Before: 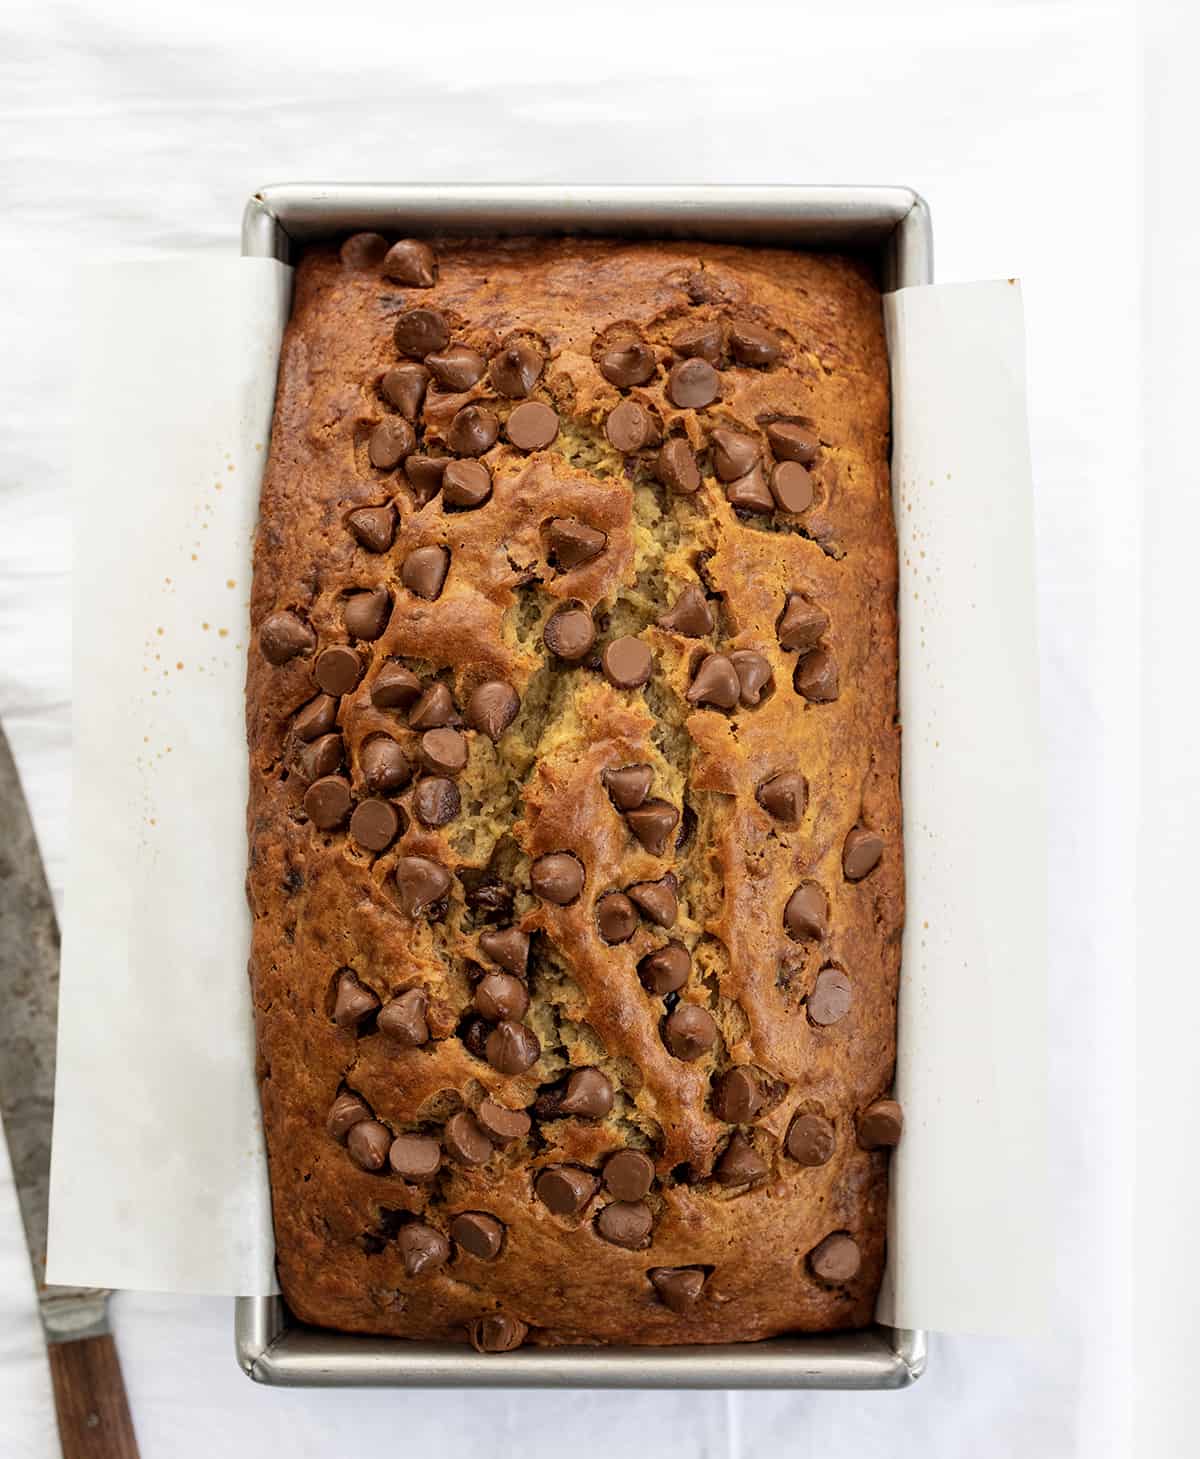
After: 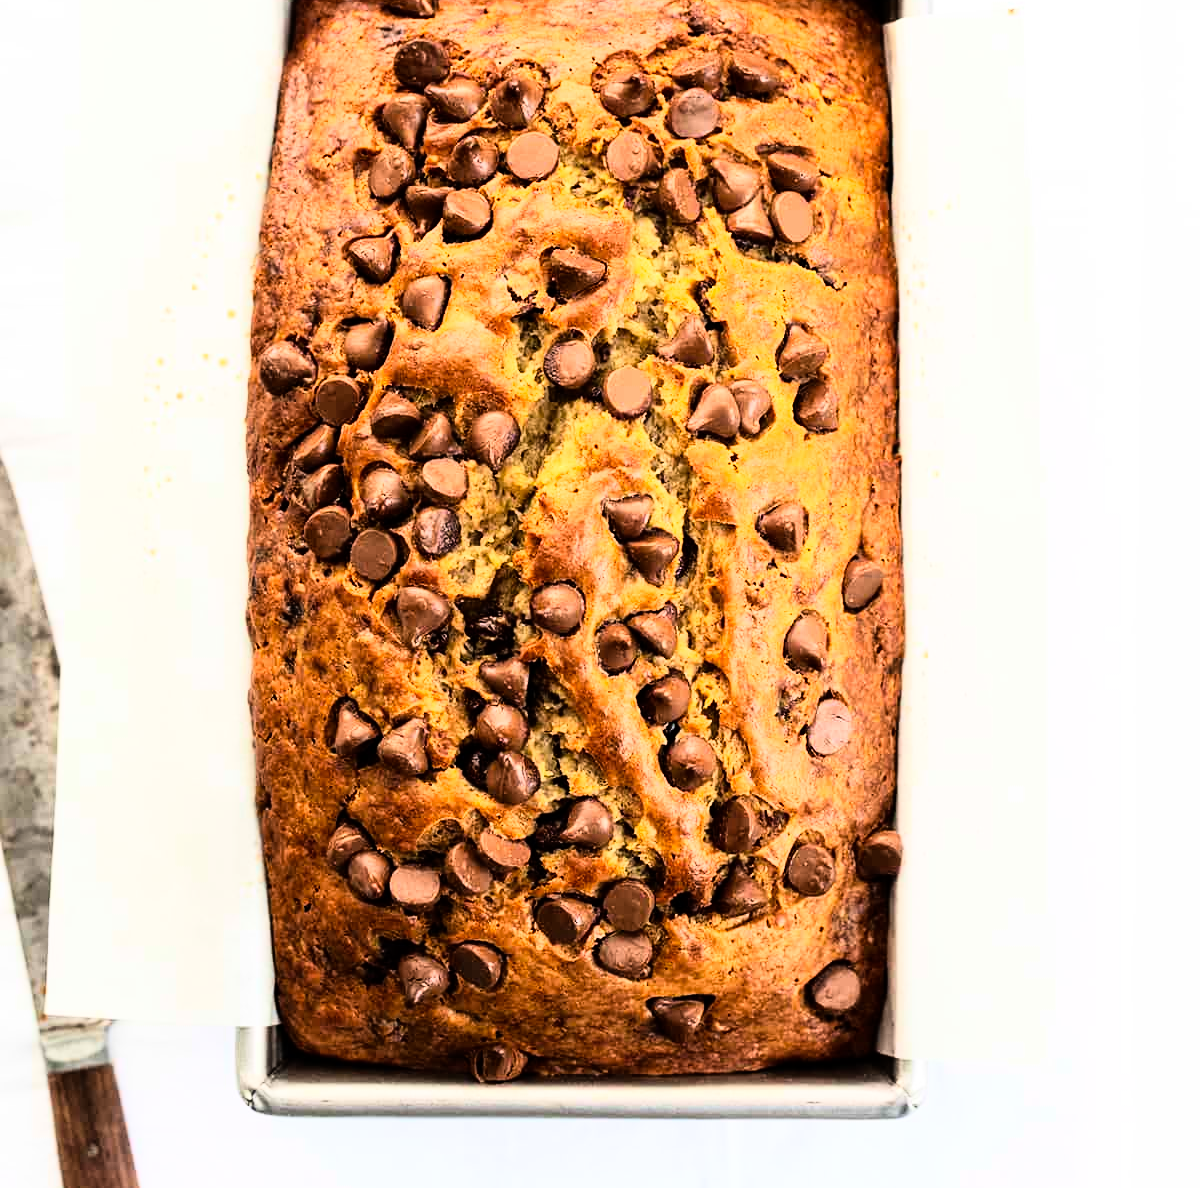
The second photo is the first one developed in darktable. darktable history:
rgb curve: curves: ch0 [(0, 0) (0.21, 0.15) (0.24, 0.21) (0.5, 0.75) (0.75, 0.96) (0.89, 0.99) (1, 1)]; ch1 [(0, 0.02) (0.21, 0.13) (0.25, 0.2) (0.5, 0.67) (0.75, 0.9) (0.89, 0.97) (1, 1)]; ch2 [(0, 0.02) (0.21, 0.13) (0.25, 0.2) (0.5, 0.67) (0.75, 0.9) (0.89, 0.97) (1, 1)], compensate middle gray true
crop and rotate: top 18.507%
